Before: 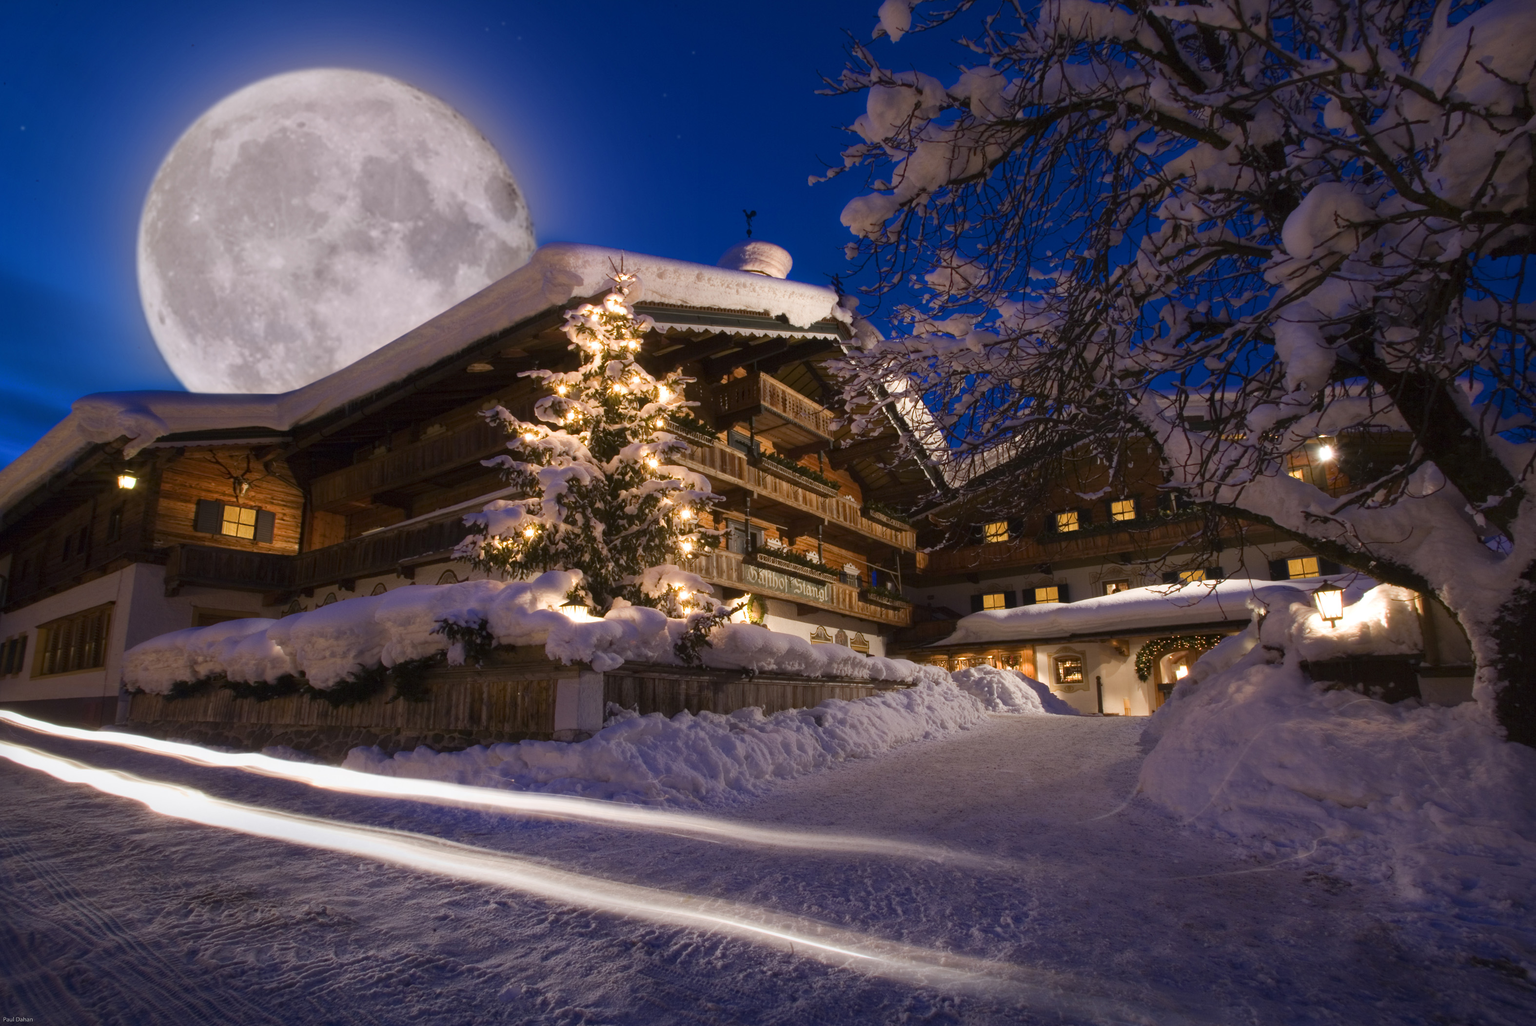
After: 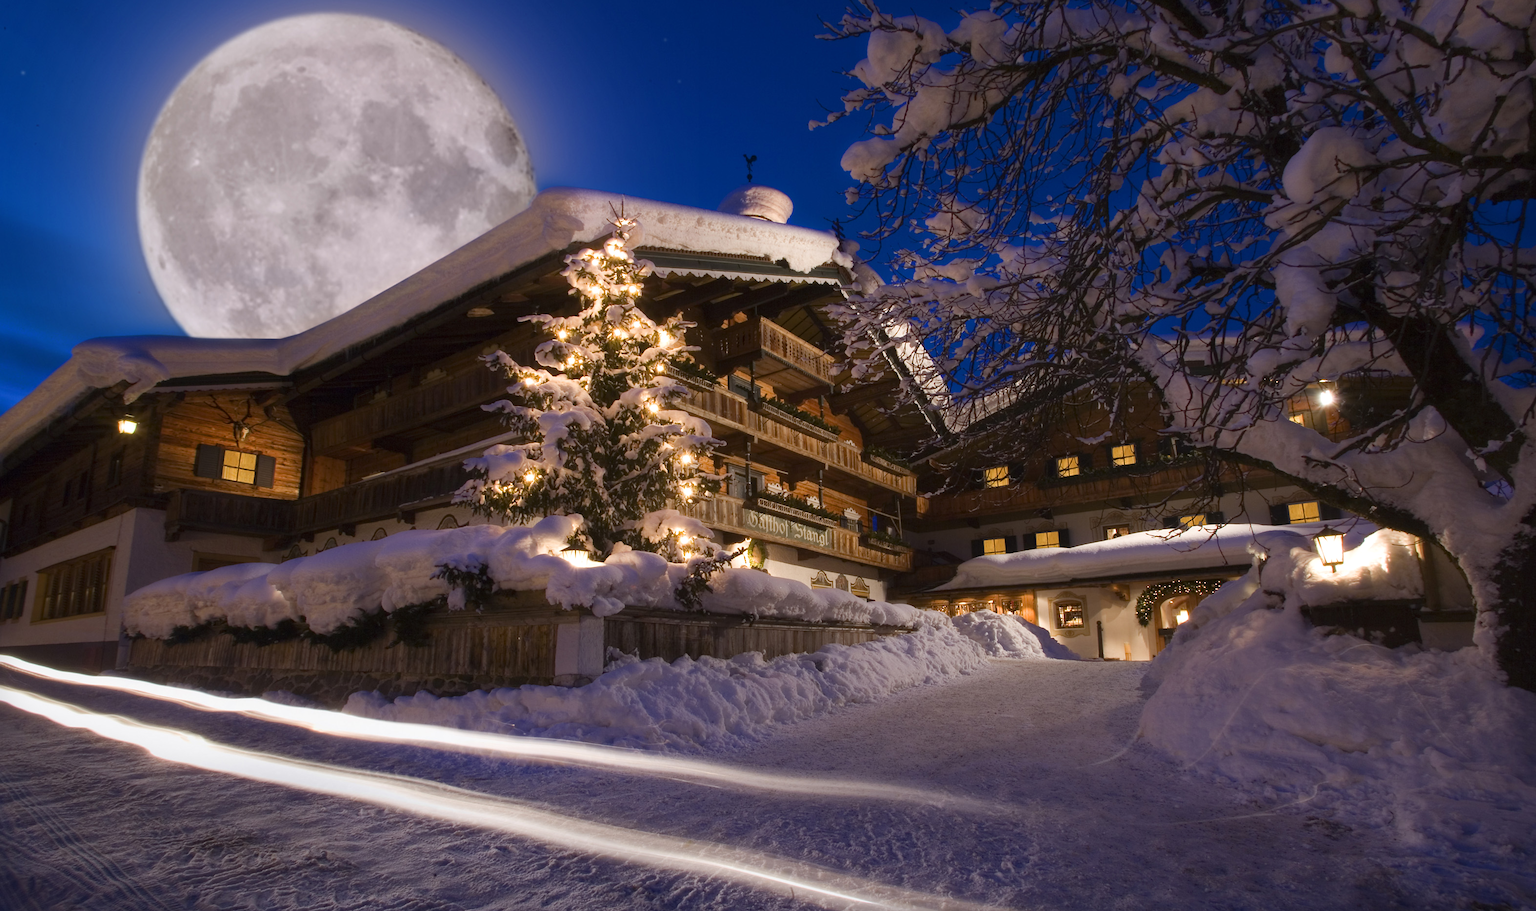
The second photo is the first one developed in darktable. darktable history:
crop and rotate: top 5.465%, bottom 5.715%
tone equalizer: on, module defaults
exposure: compensate highlight preservation false
sharpen: radius 1.052, threshold 1.119
